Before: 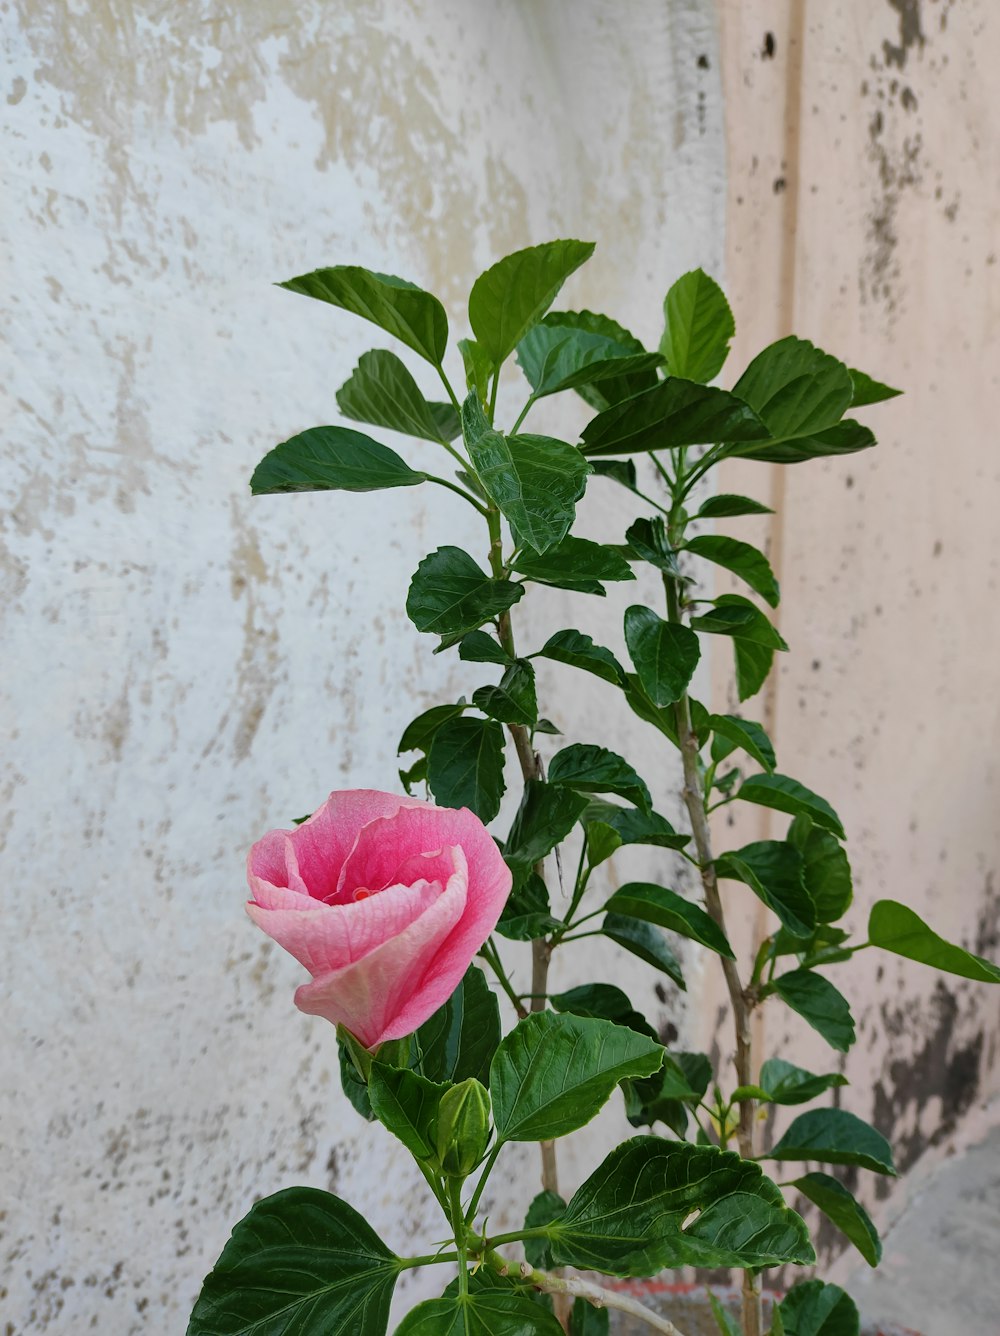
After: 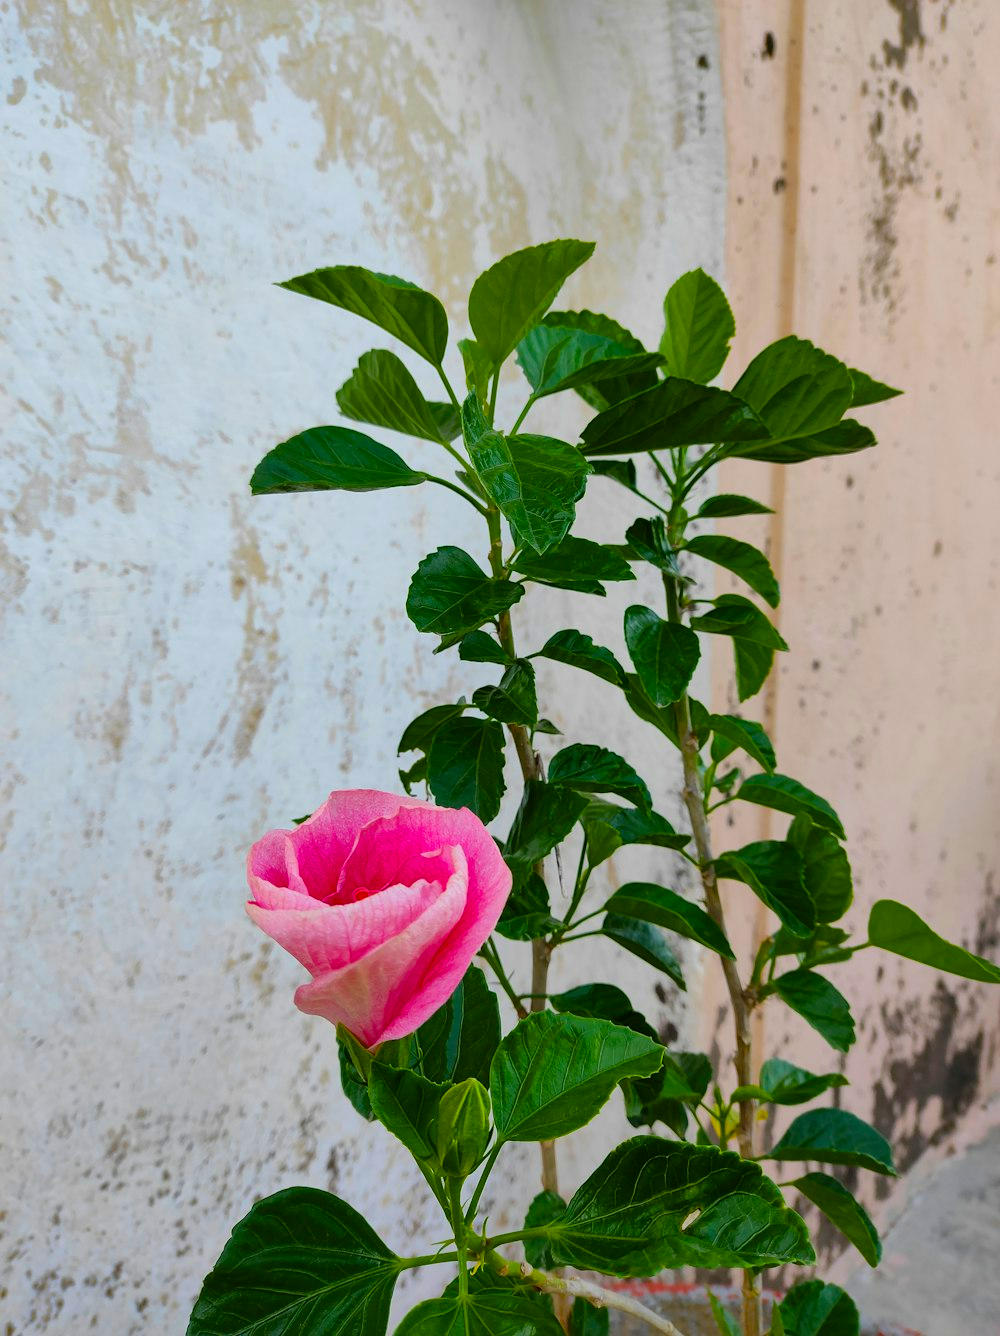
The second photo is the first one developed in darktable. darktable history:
color balance rgb: linear chroma grading › global chroma 18.316%, perceptual saturation grading › global saturation 30.589%, global vibrance 14.828%
